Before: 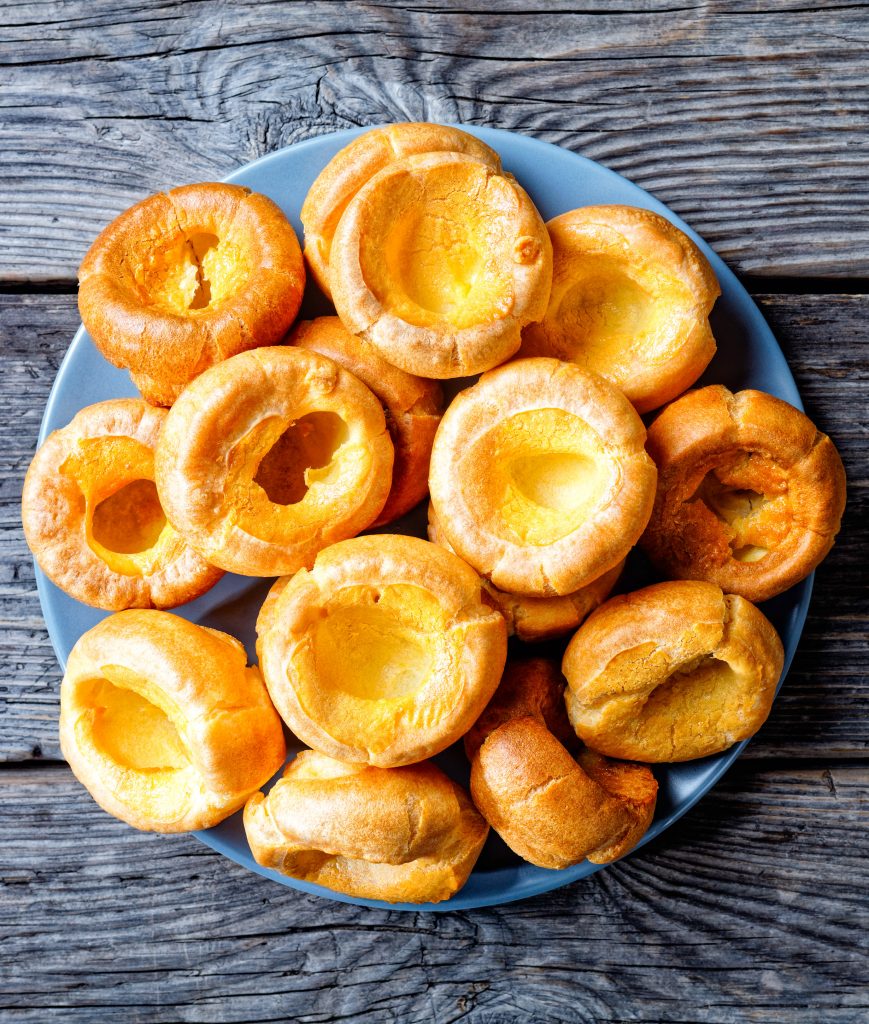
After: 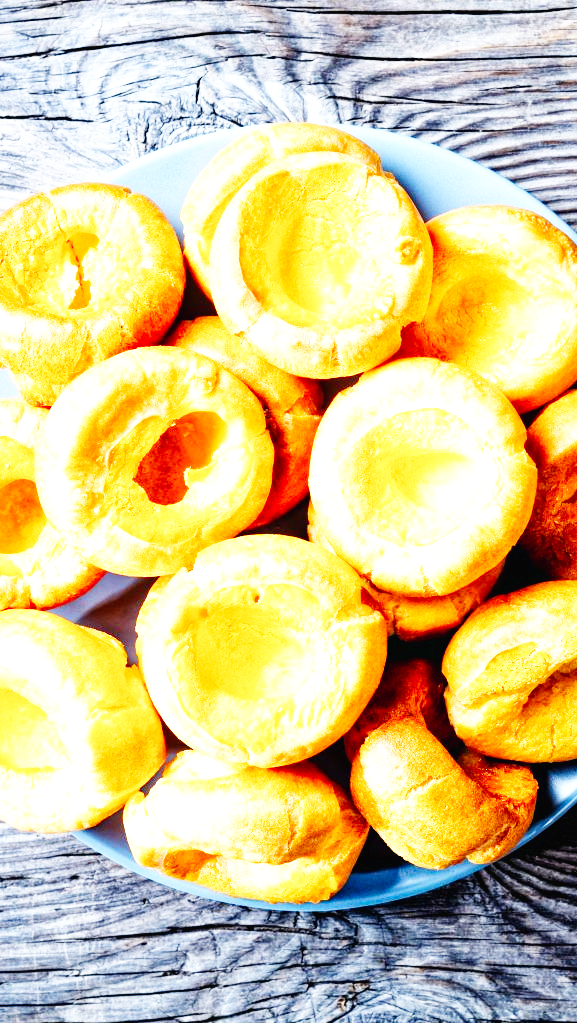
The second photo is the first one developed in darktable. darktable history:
exposure: exposure 0.602 EV, compensate highlight preservation false
crop and rotate: left 13.852%, right 19.73%
base curve: curves: ch0 [(0, 0.003) (0.001, 0.002) (0.006, 0.004) (0.02, 0.022) (0.048, 0.086) (0.094, 0.234) (0.162, 0.431) (0.258, 0.629) (0.385, 0.8) (0.548, 0.918) (0.751, 0.988) (1, 1)], preserve colors none
